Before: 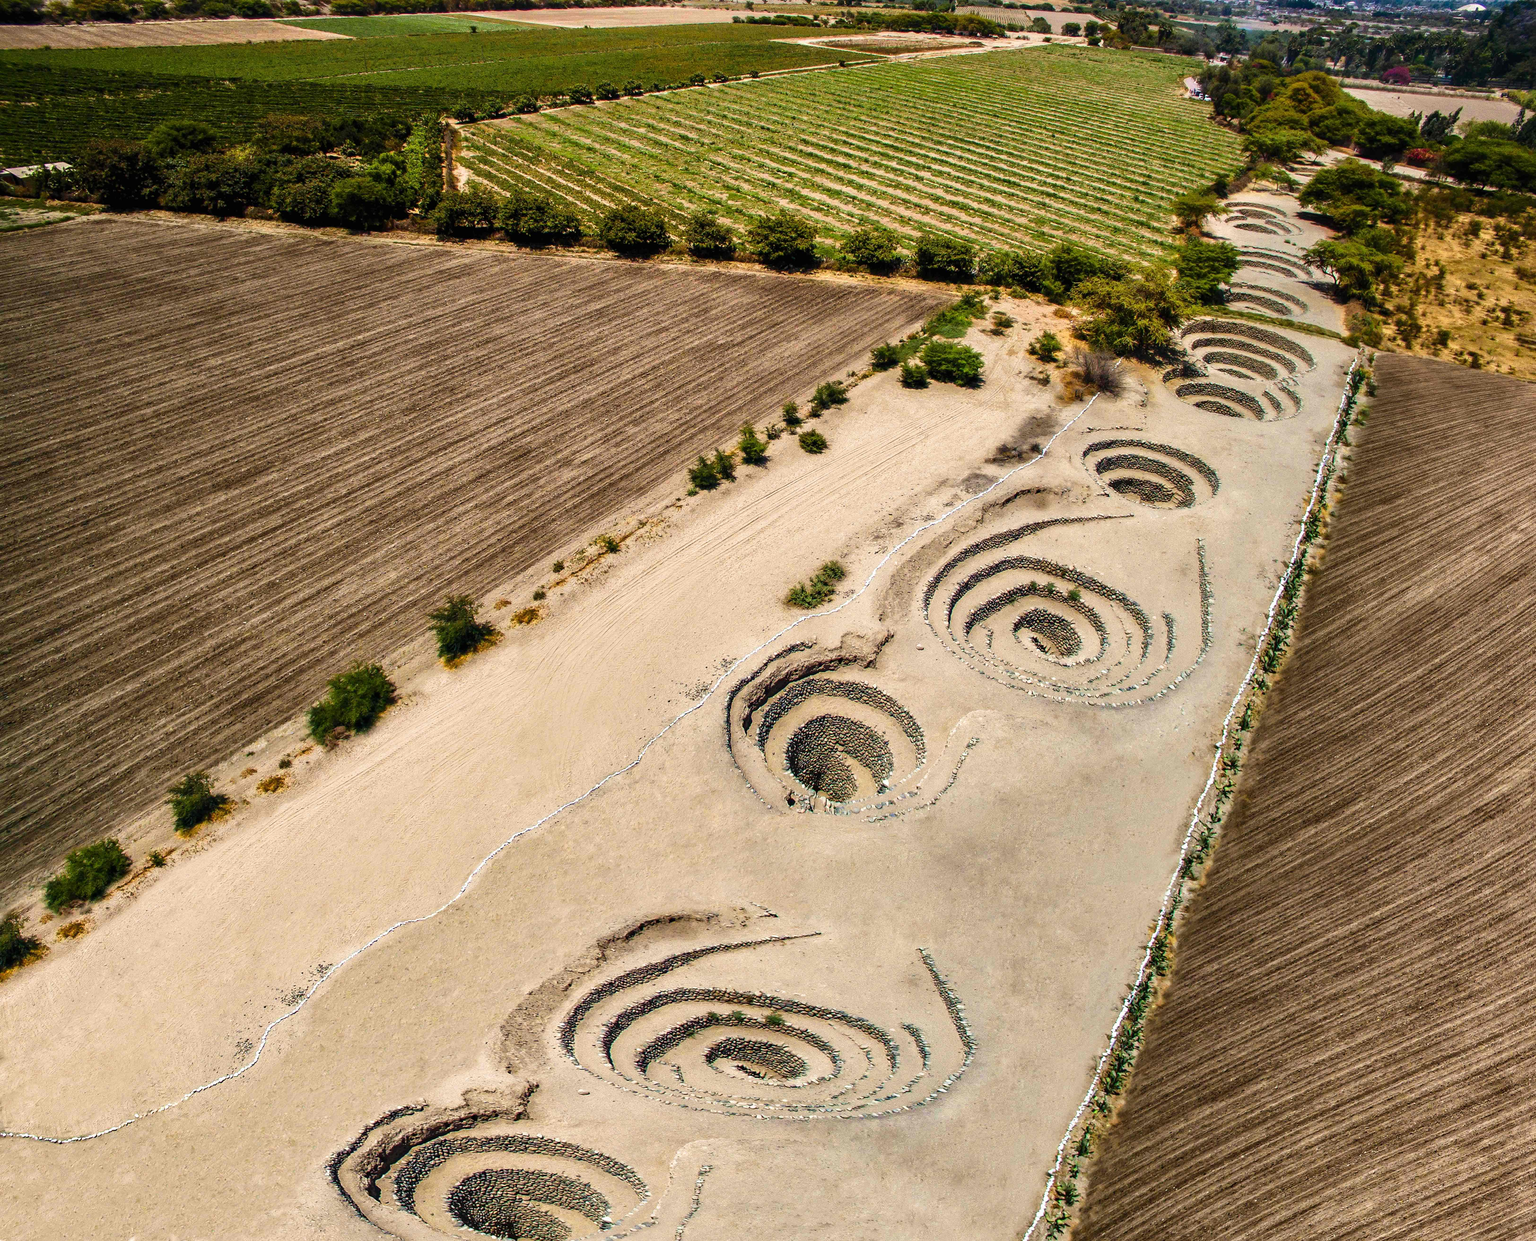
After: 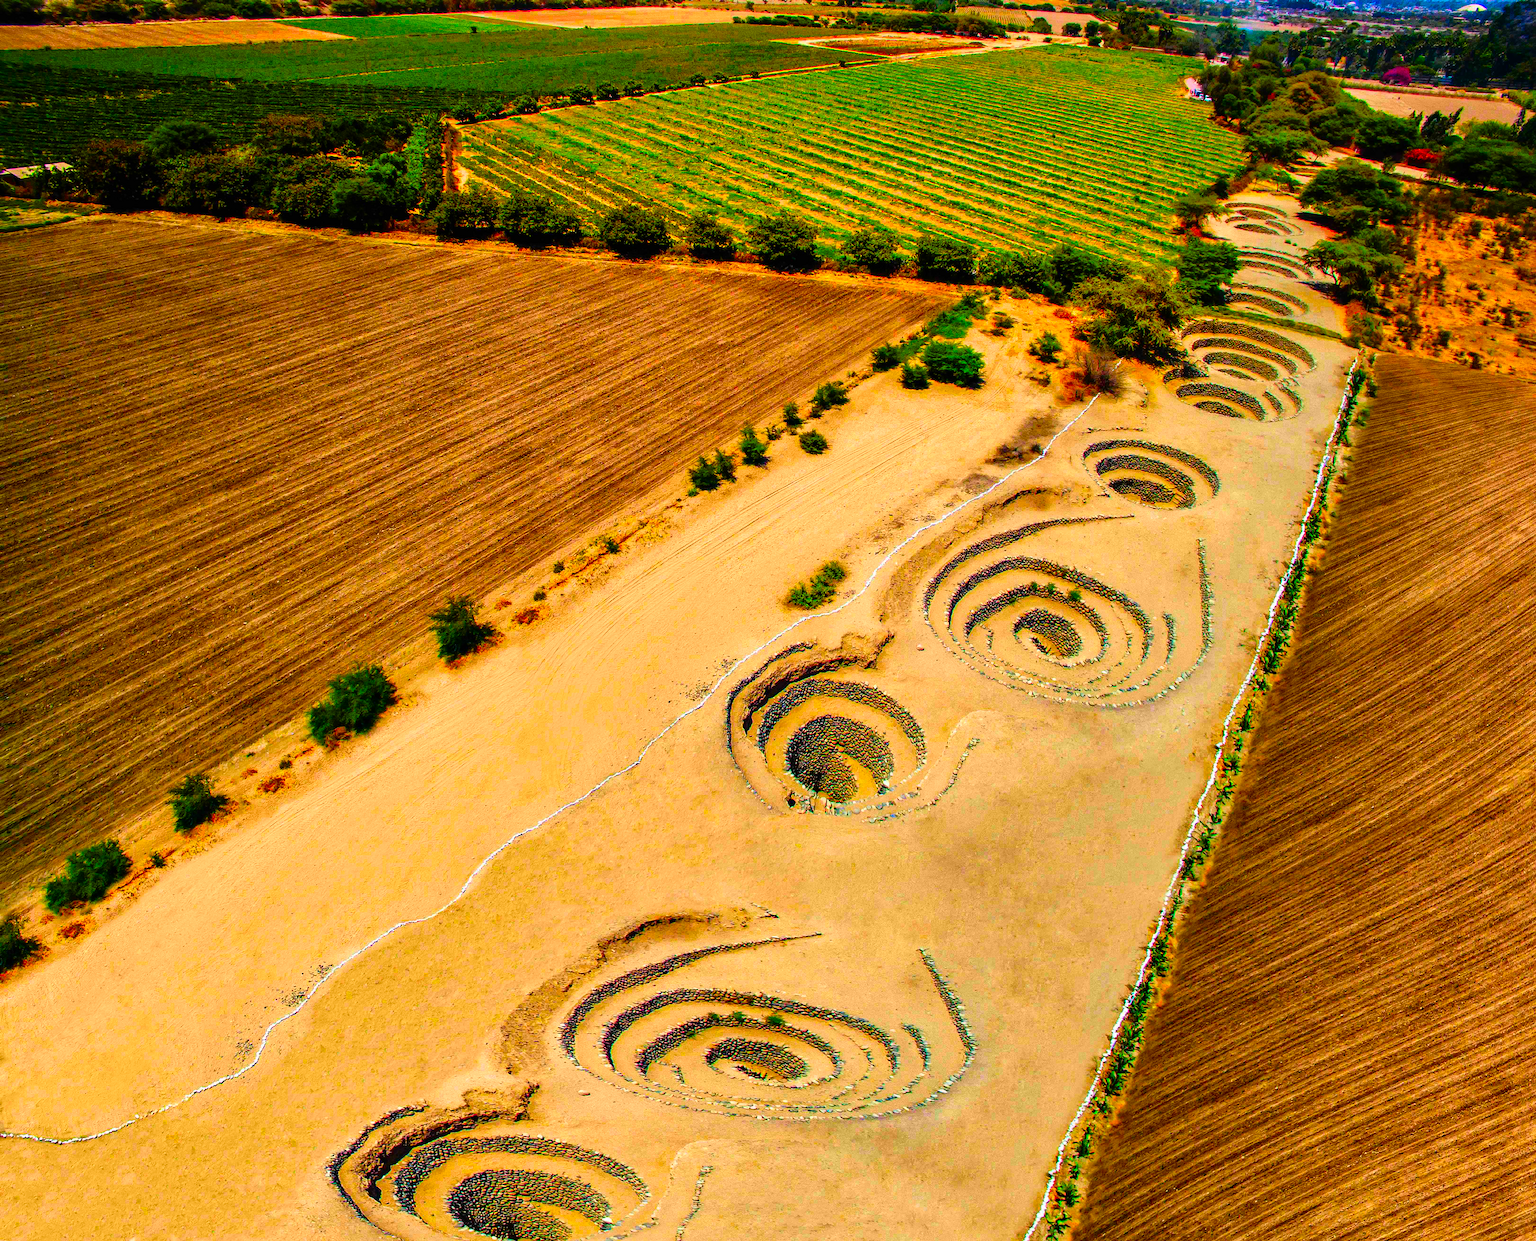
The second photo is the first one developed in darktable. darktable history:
rgb curve: curves: ch0 [(0, 0) (0.136, 0.078) (0.262, 0.245) (0.414, 0.42) (1, 1)], compensate middle gray true, preserve colors basic power
color correction: saturation 3
